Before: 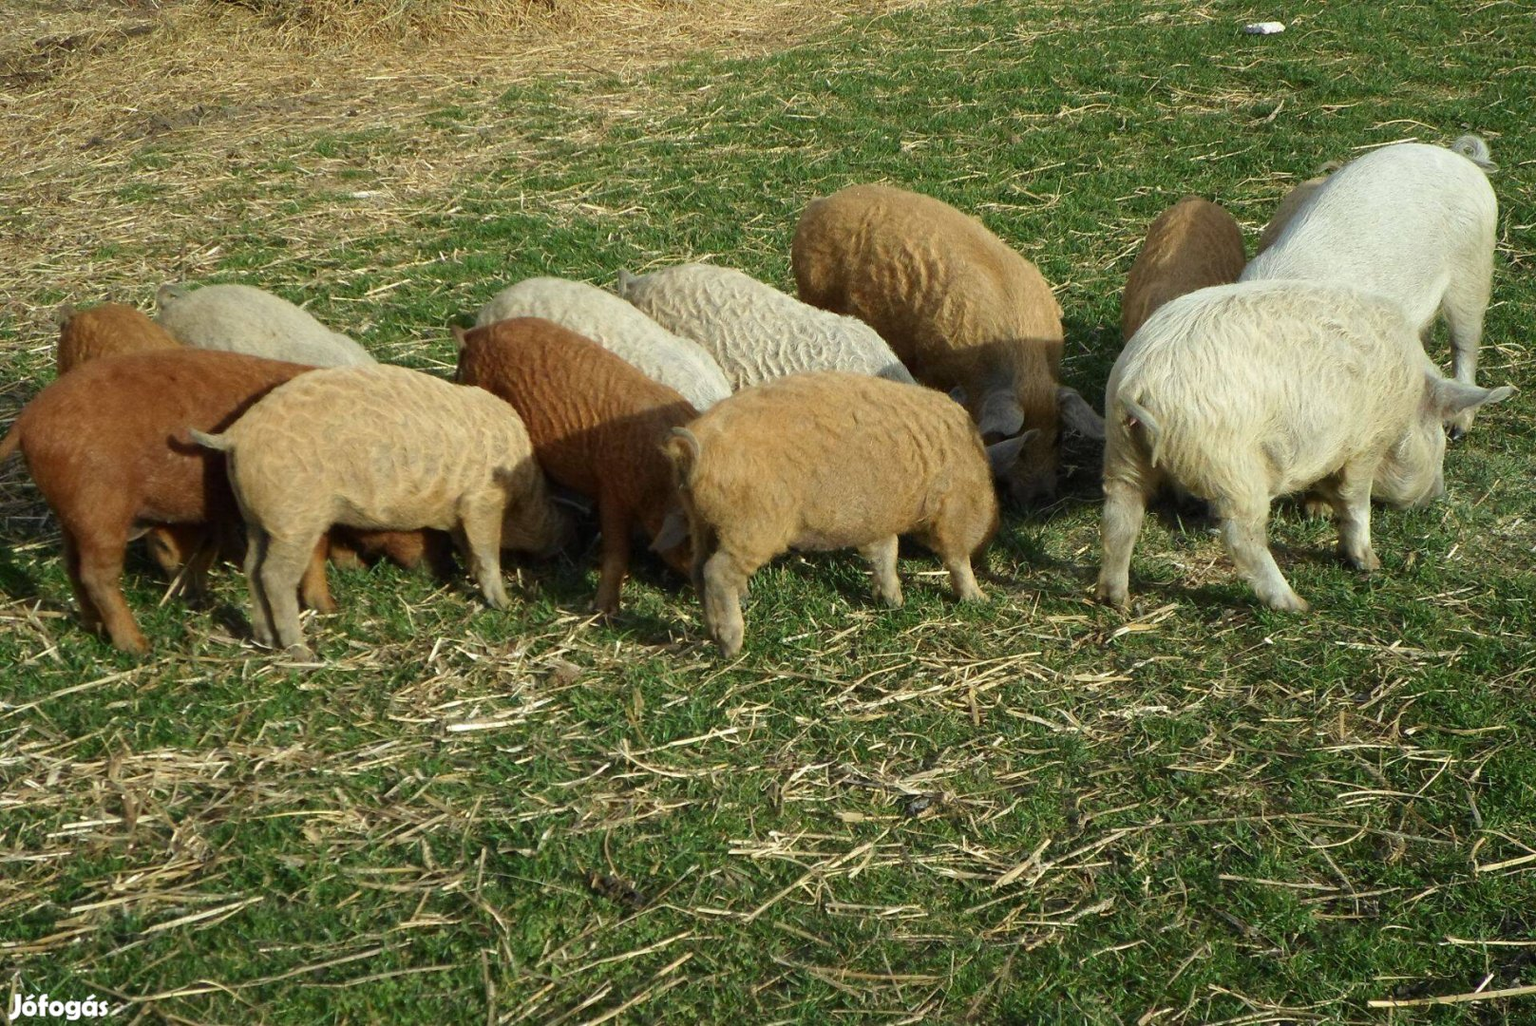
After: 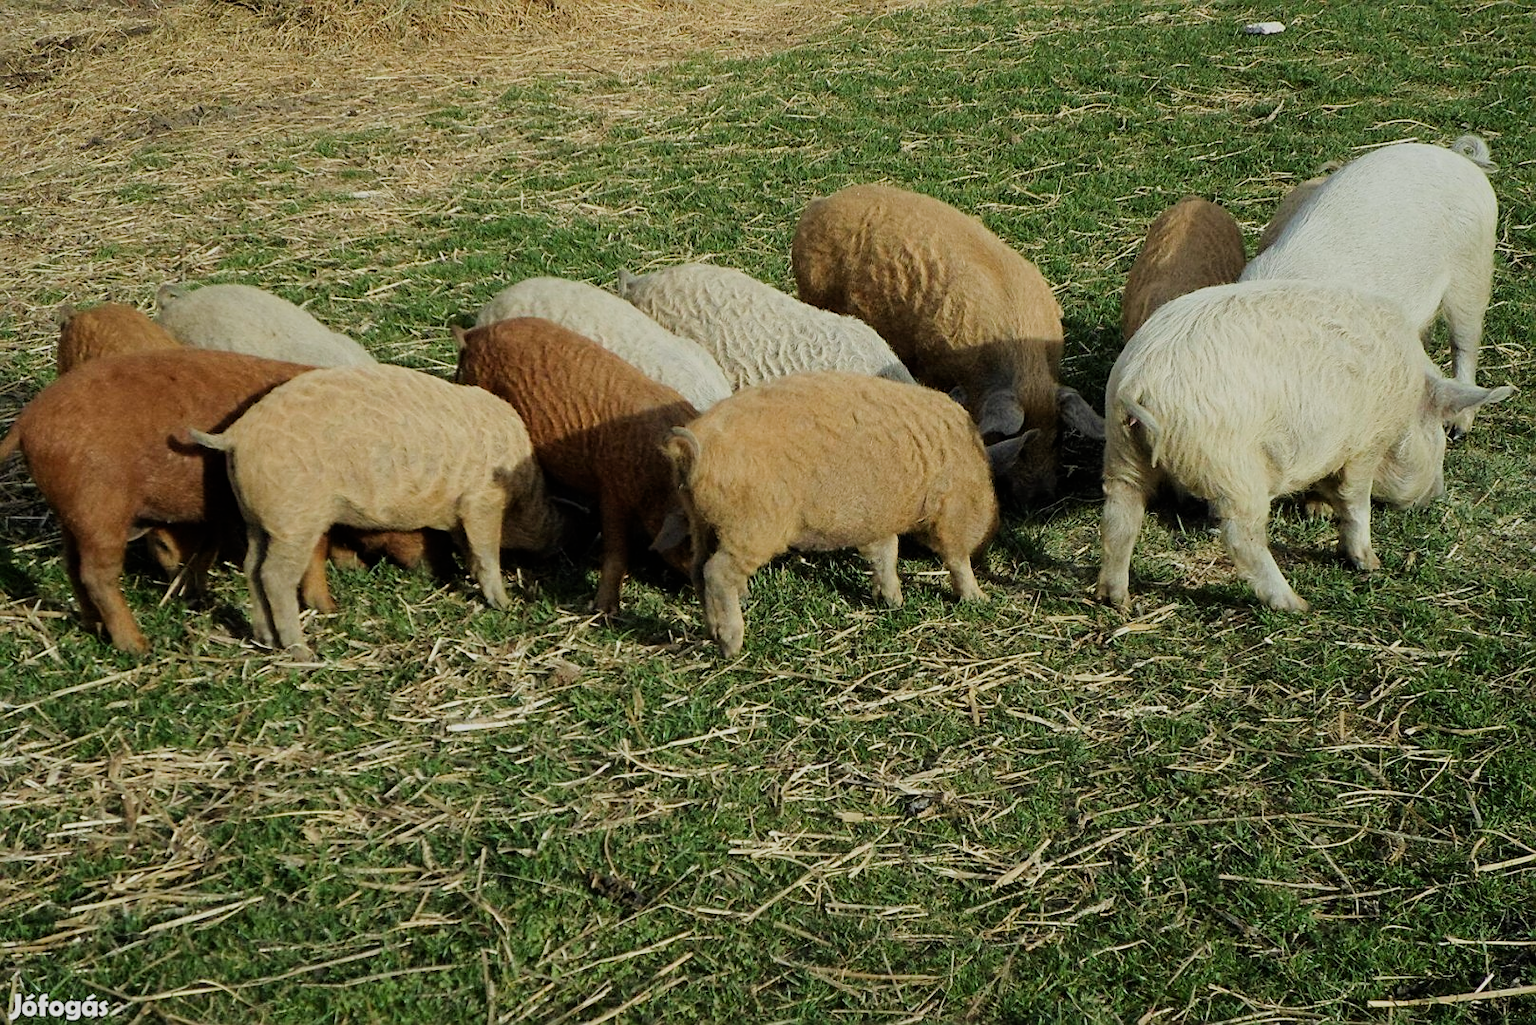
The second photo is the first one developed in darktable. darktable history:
filmic rgb: black relative exposure -7.32 EV, white relative exposure 5.09 EV, hardness 3.2
sharpen: on, module defaults
